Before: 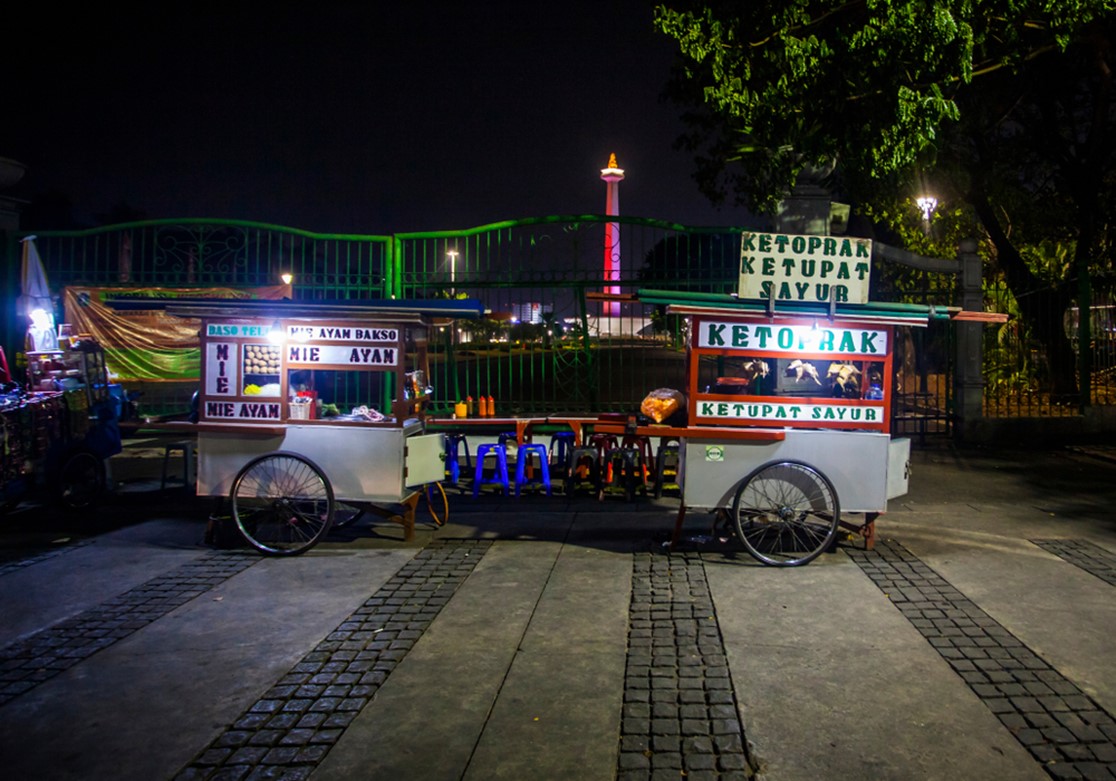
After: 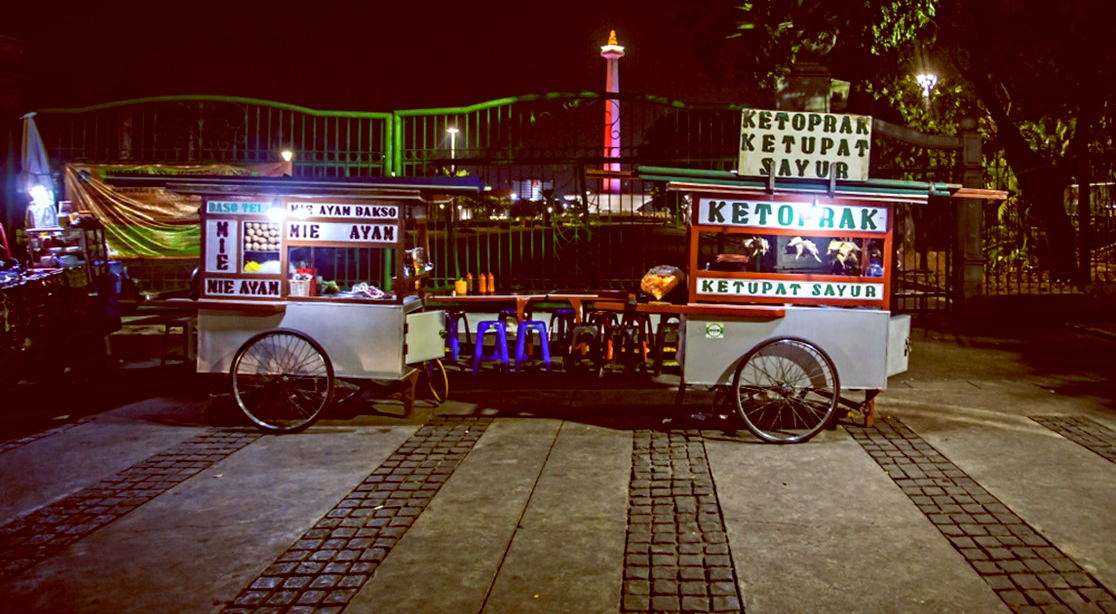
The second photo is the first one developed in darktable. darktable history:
color balance: lift [1, 1.011, 0.999, 0.989], gamma [1.109, 1.045, 1.039, 0.955], gain [0.917, 0.936, 0.952, 1.064], contrast 2.32%, contrast fulcrum 19%, output saturation 101%
contrast equalizer: y [[0.5, 0.501, 0.525, 0.597, 0.58, 0.514], [0.5 ×6], [0.5 ×6], [0 ×6], [0 ×6]]
crop and rotate: top 15.774%, bottom 5.506%
